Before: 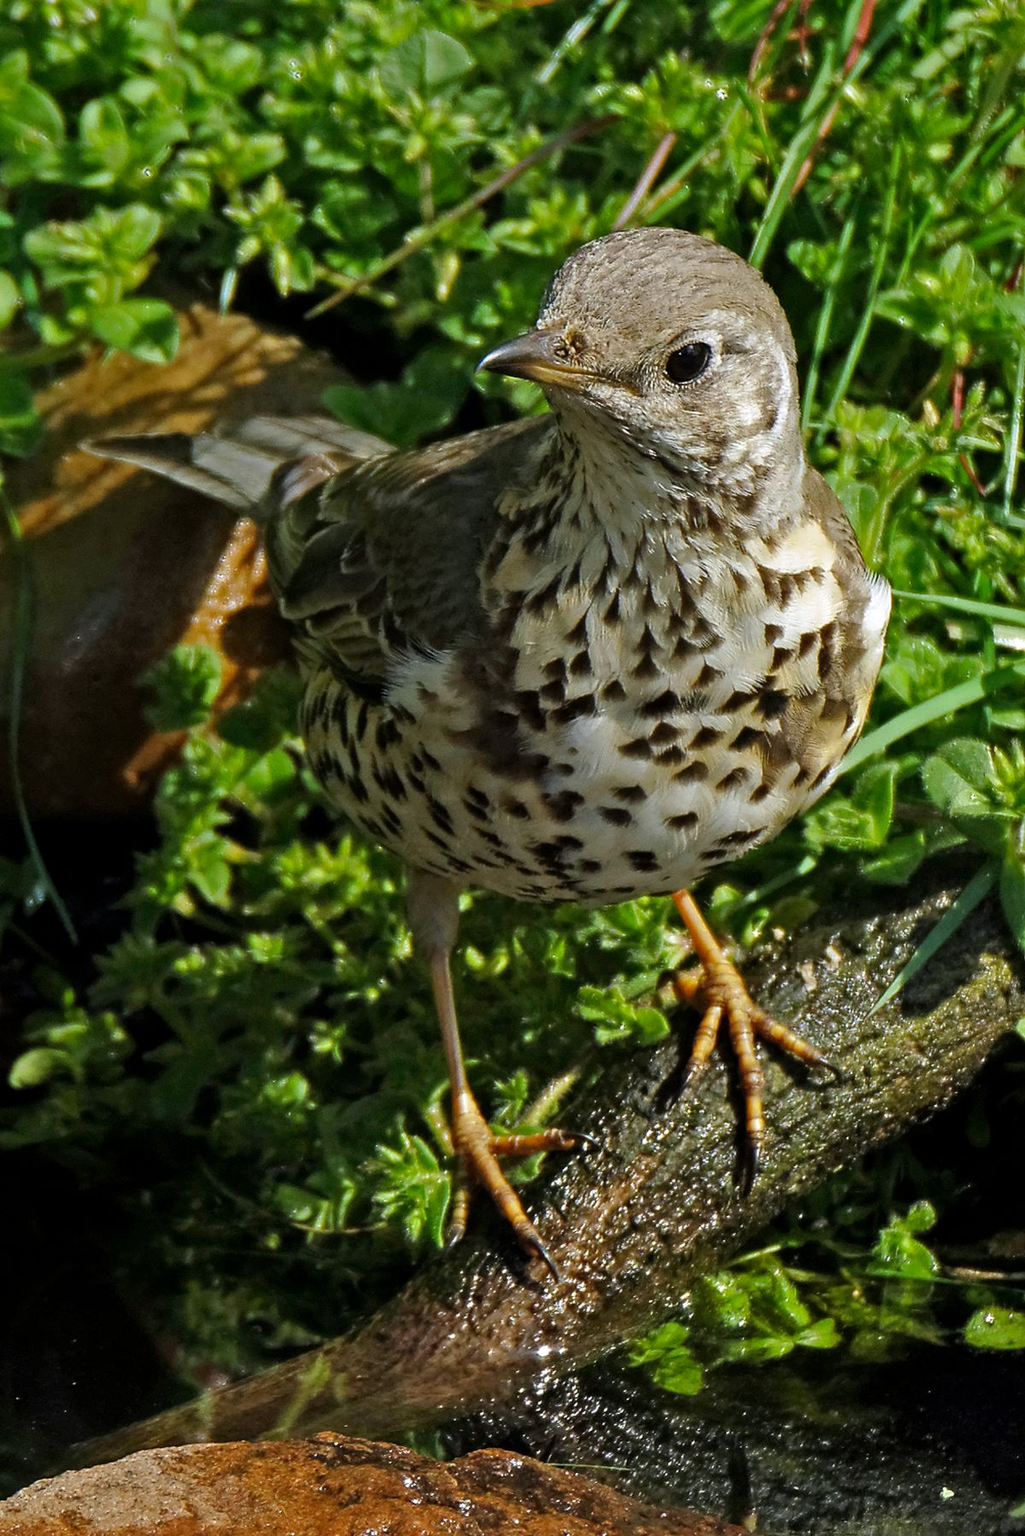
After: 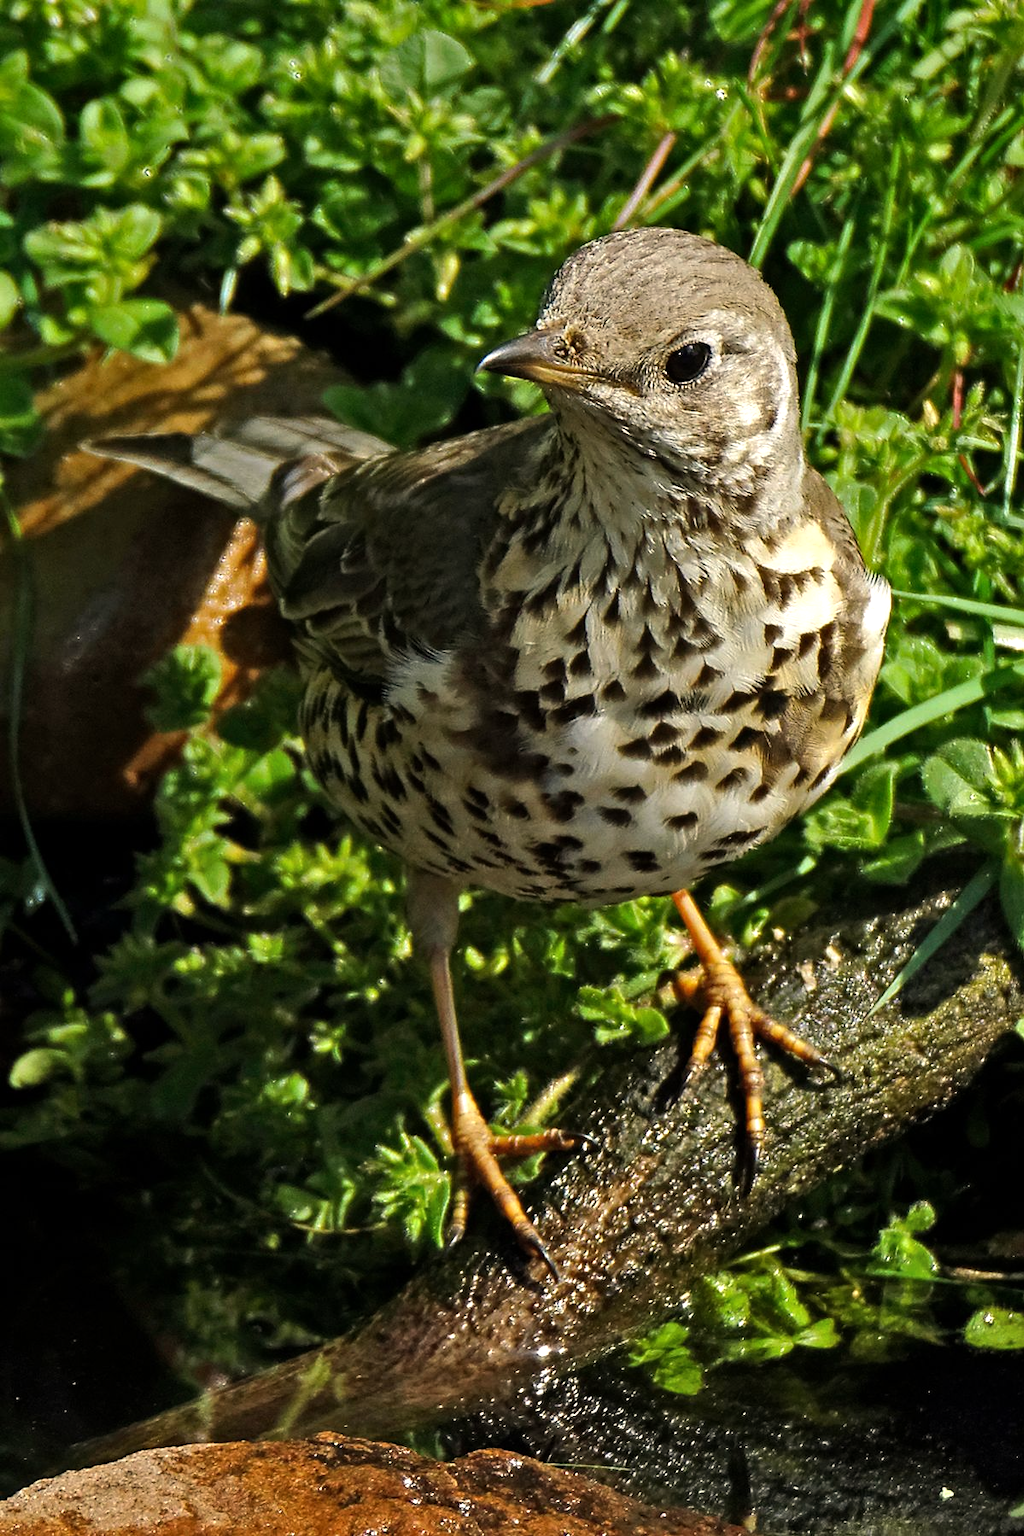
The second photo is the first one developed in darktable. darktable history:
white balance: red 1.045, blue 0.932
shadows and highlights: shadows 19.13, highlights -83.41, soften with gaussian
tone equalizer: -8 EV -0.417 EV, -7 EV -0.389 EV, -6 EV -0.333 EV, -5 EV -0.222 EV, -3 EV 0.222 EV, -2 EV 0.333 EV, -1 EV 0.389 EV, +0 EV 0.417 EV, edges refinement/feathering 500, mask exposure compensation -1.57 EV, preserve details no
